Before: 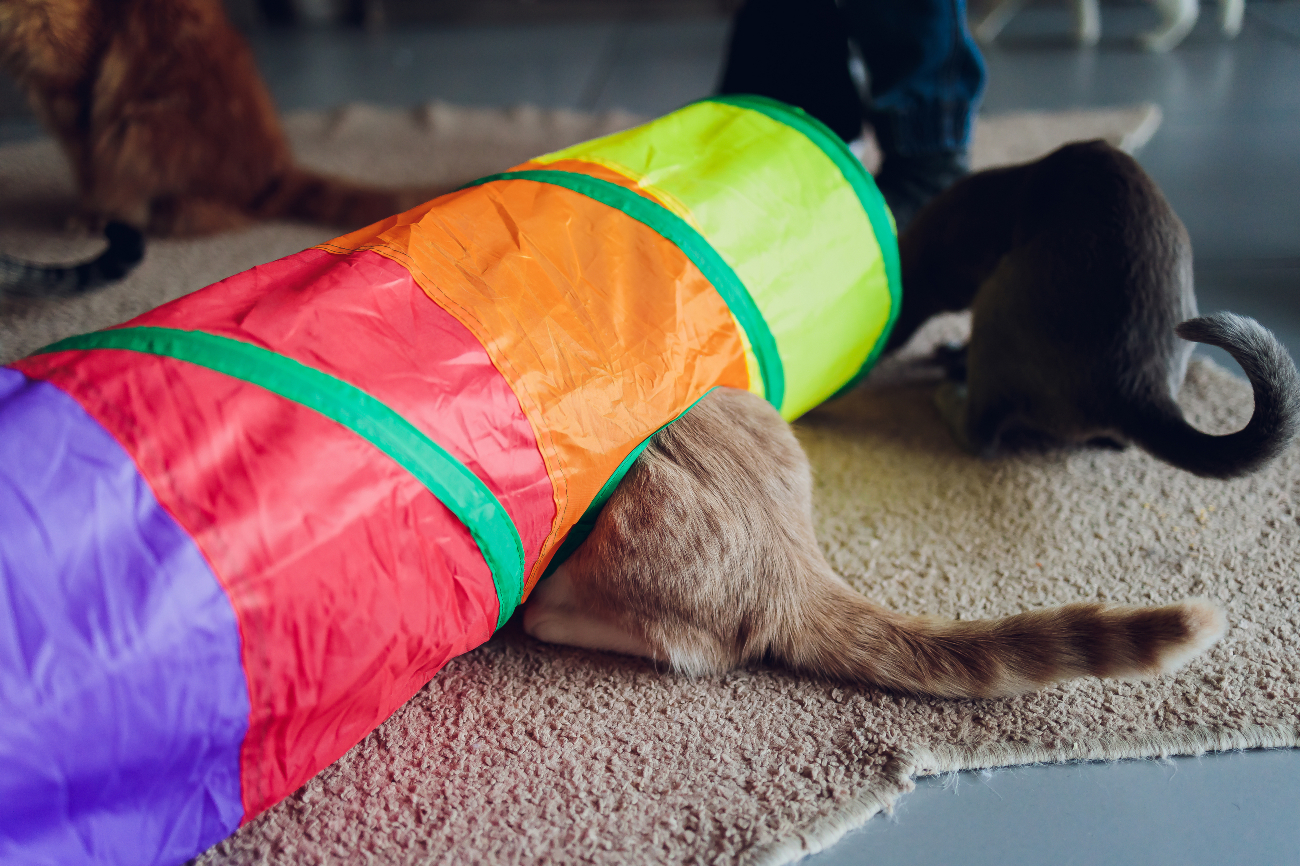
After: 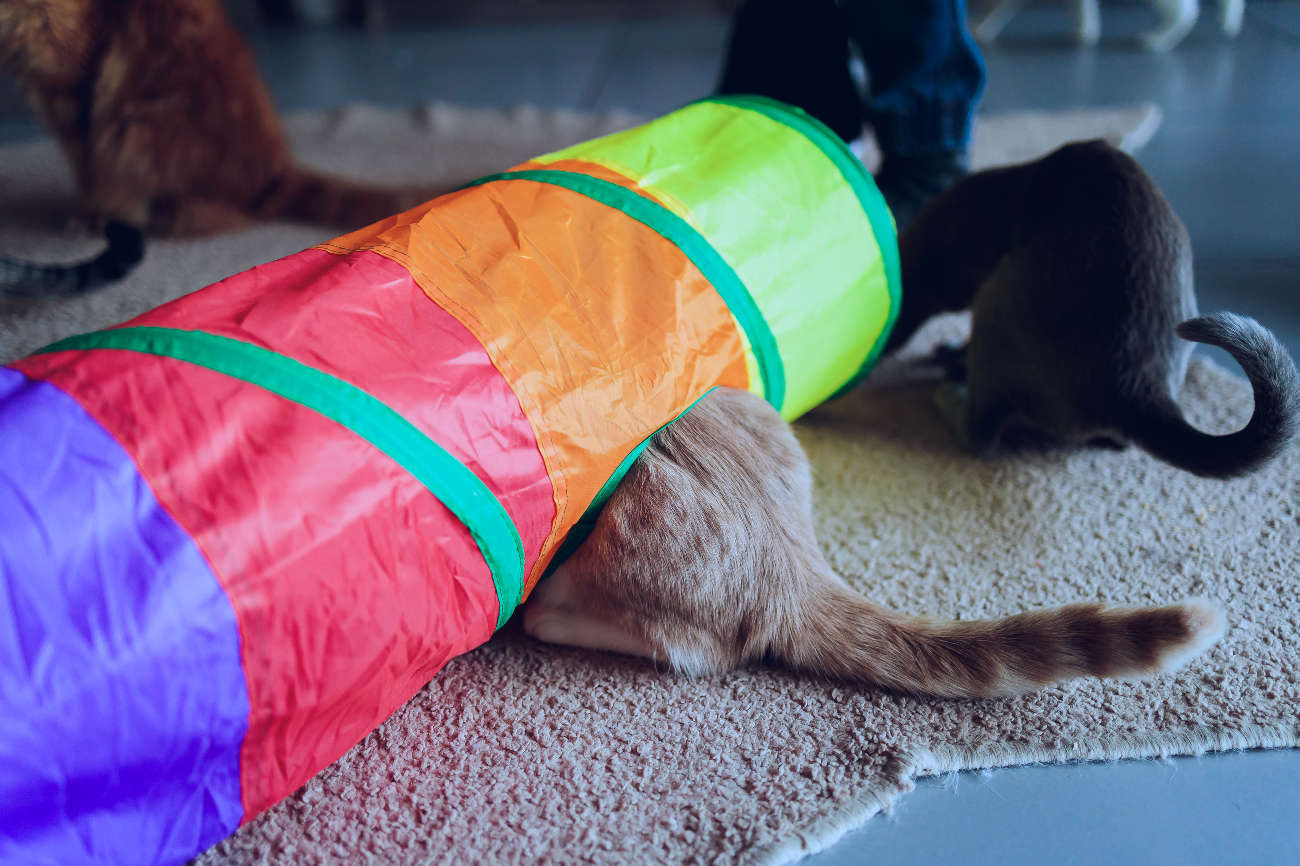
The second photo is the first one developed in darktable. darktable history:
color calibration: gray › normalize channels true, illuminant custom, x 0.389, y 0.387, temperature 3812.62 K, gamut compression 0.005
